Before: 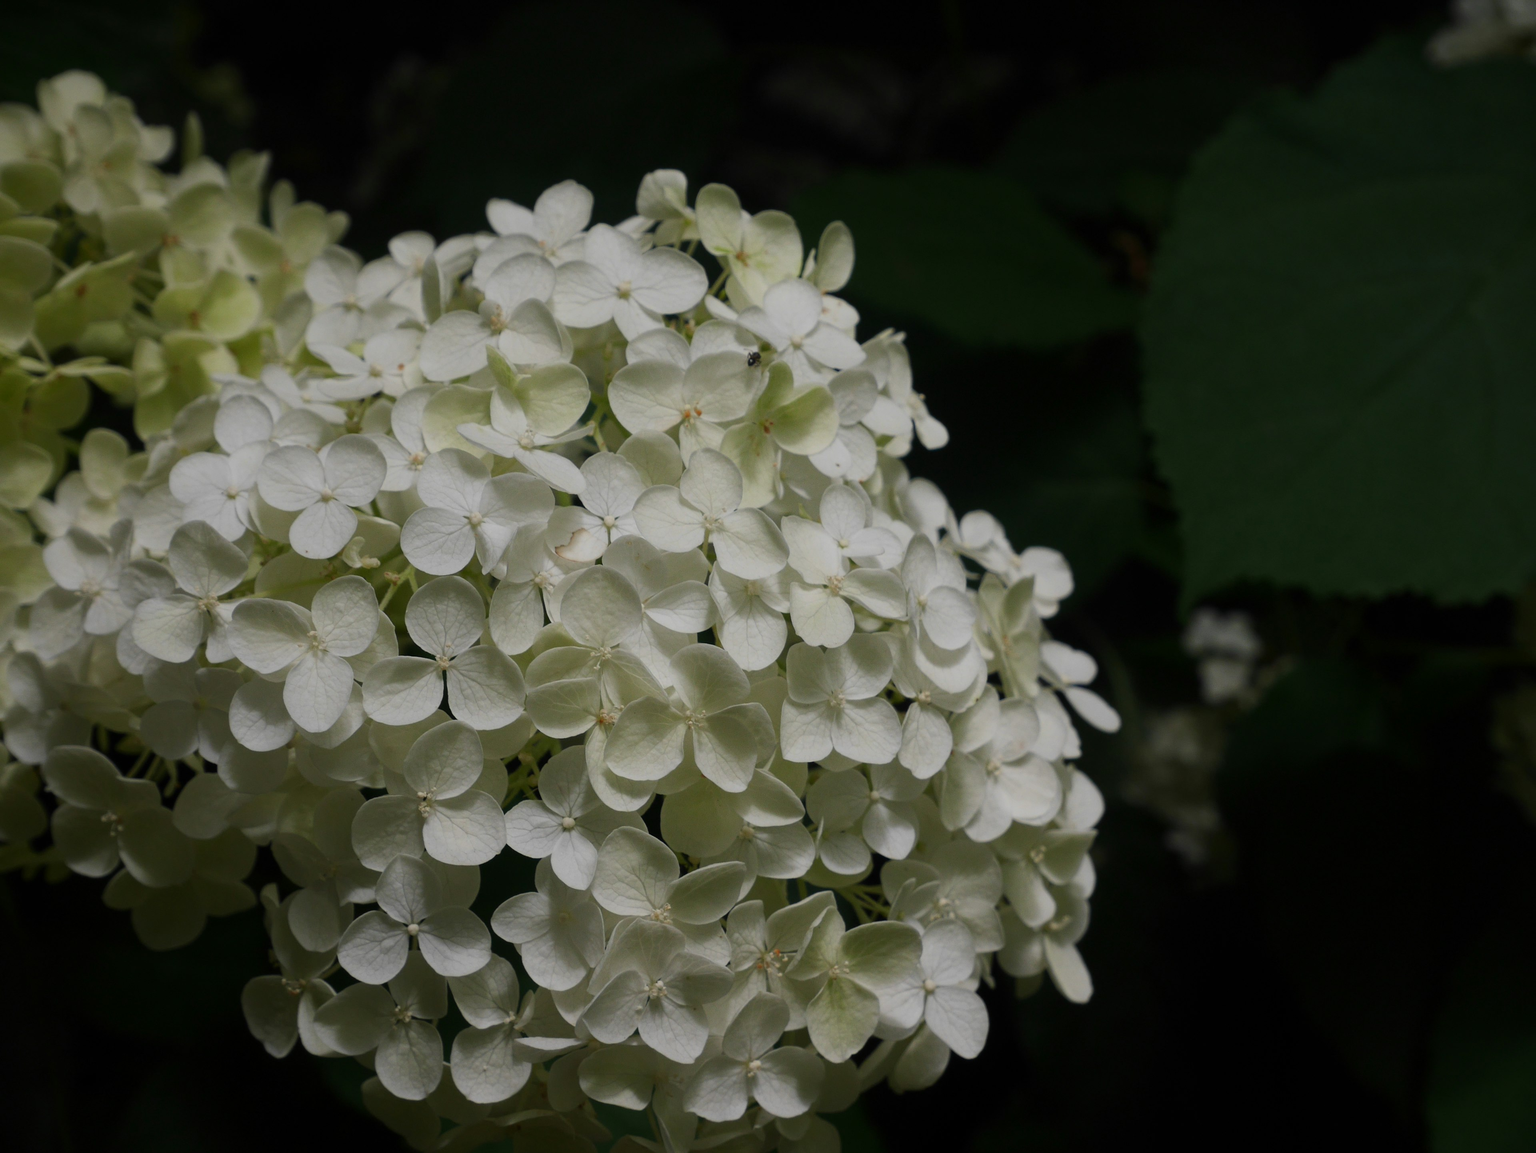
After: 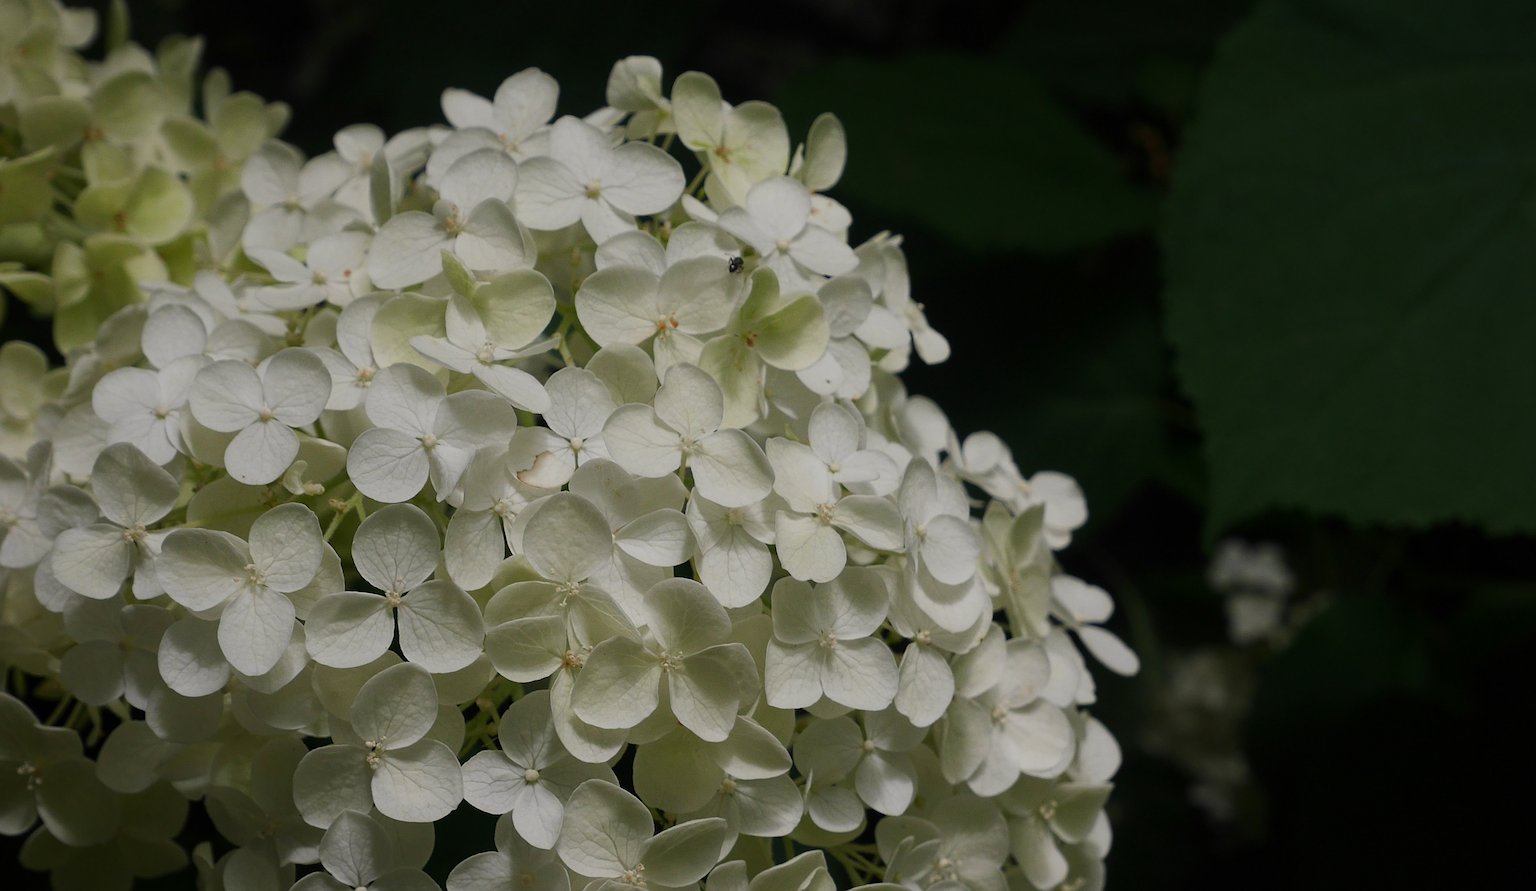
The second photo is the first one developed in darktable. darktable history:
white balance: red 1.009, blue 0.985
sharpen: amount 0.478
crop: left 5.596%, top 10.314%, right 3.534%, bottom 19.395%
